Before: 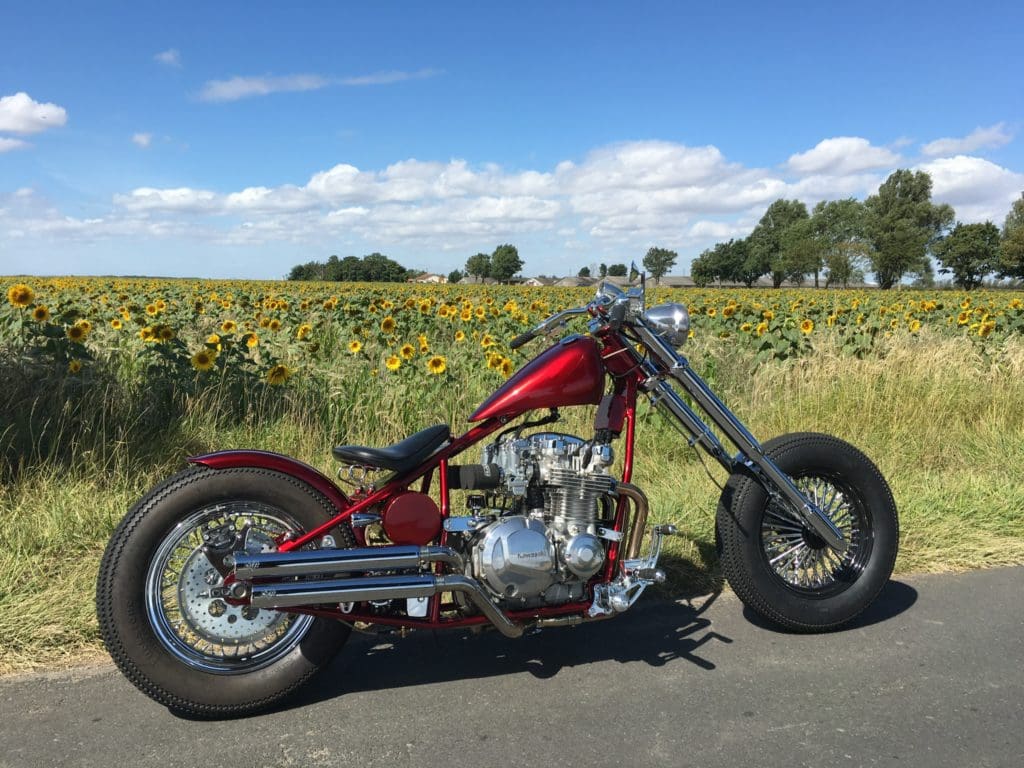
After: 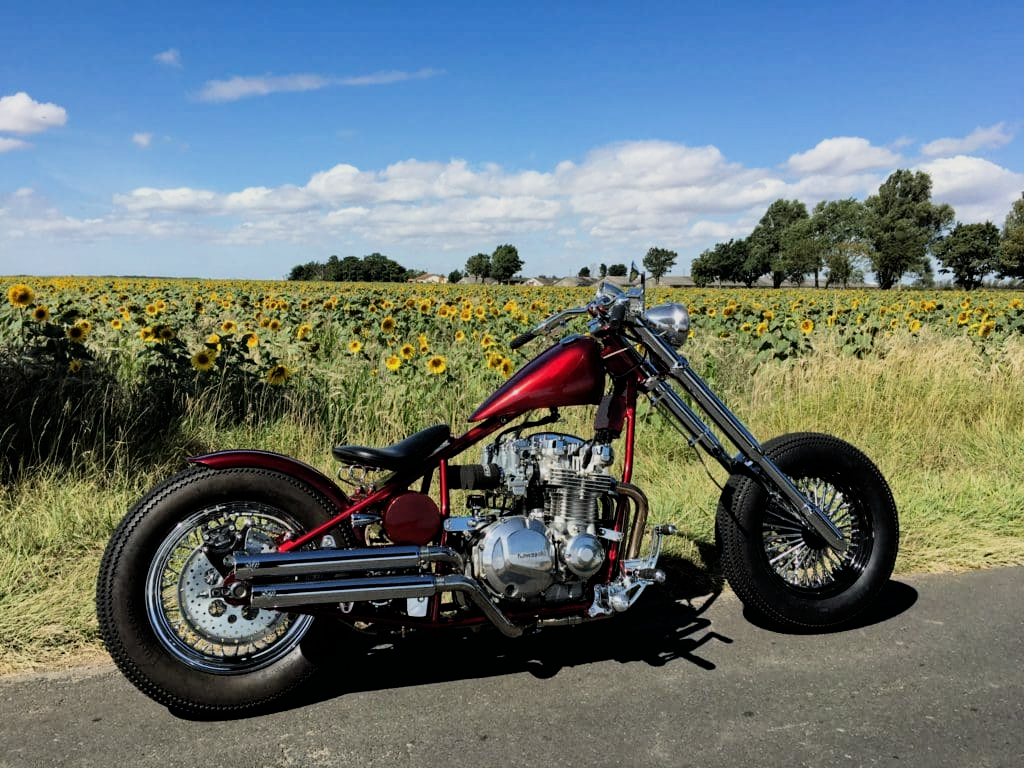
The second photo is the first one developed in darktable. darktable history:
haze removal: strength 0.29, distance 0.25, compatibility mode true, adaptive false
filmic rgb: black relative exposure -5 EV, hardness 2.88, contrast 1.3, highlights saturation mix -10%
